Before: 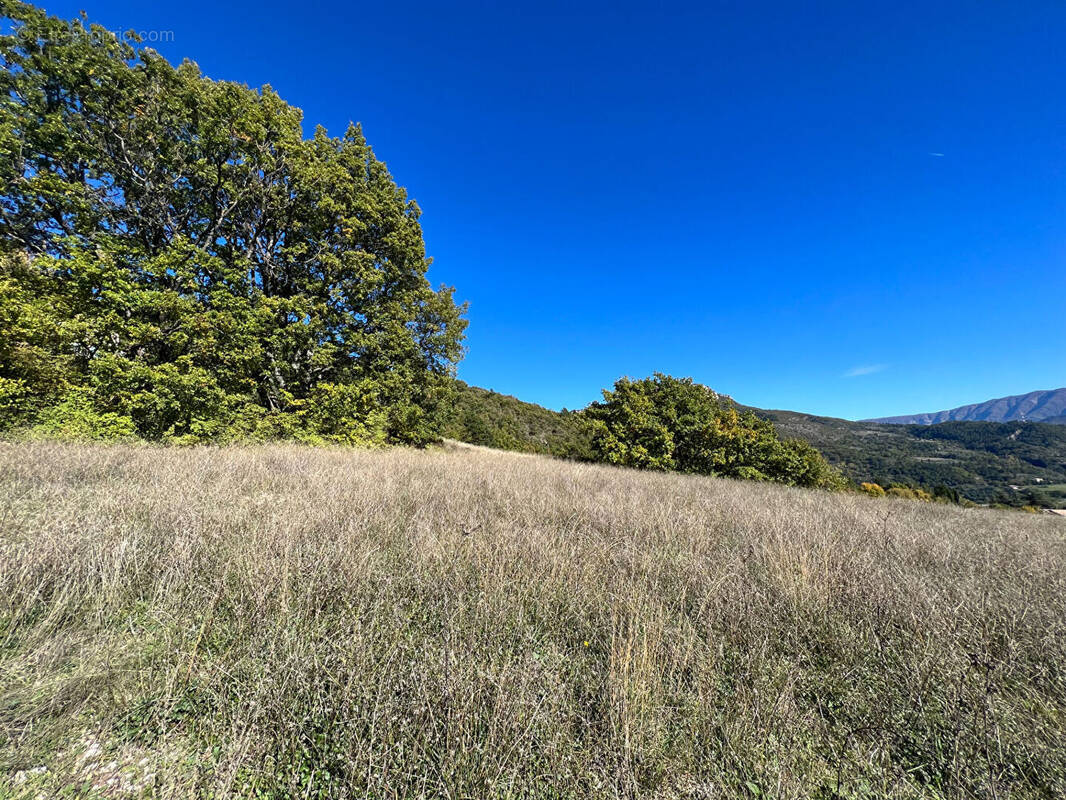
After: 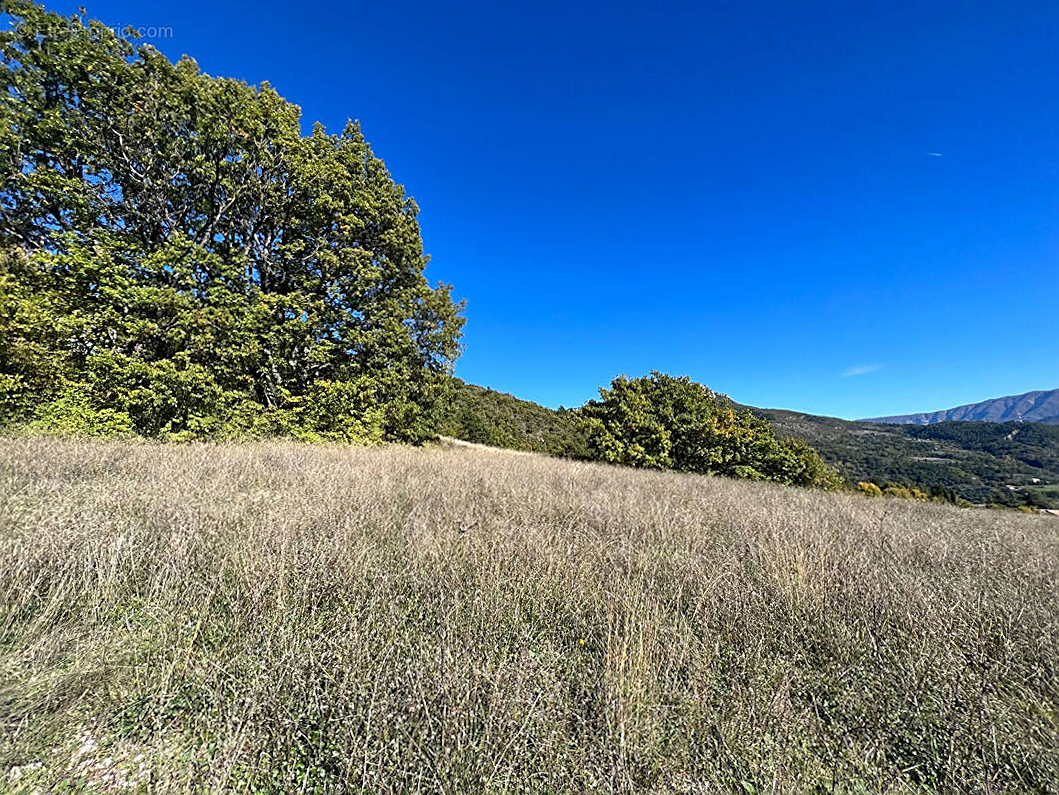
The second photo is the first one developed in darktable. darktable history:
crop and rotate: angle -0.263°
sharpen: on, module defaults
